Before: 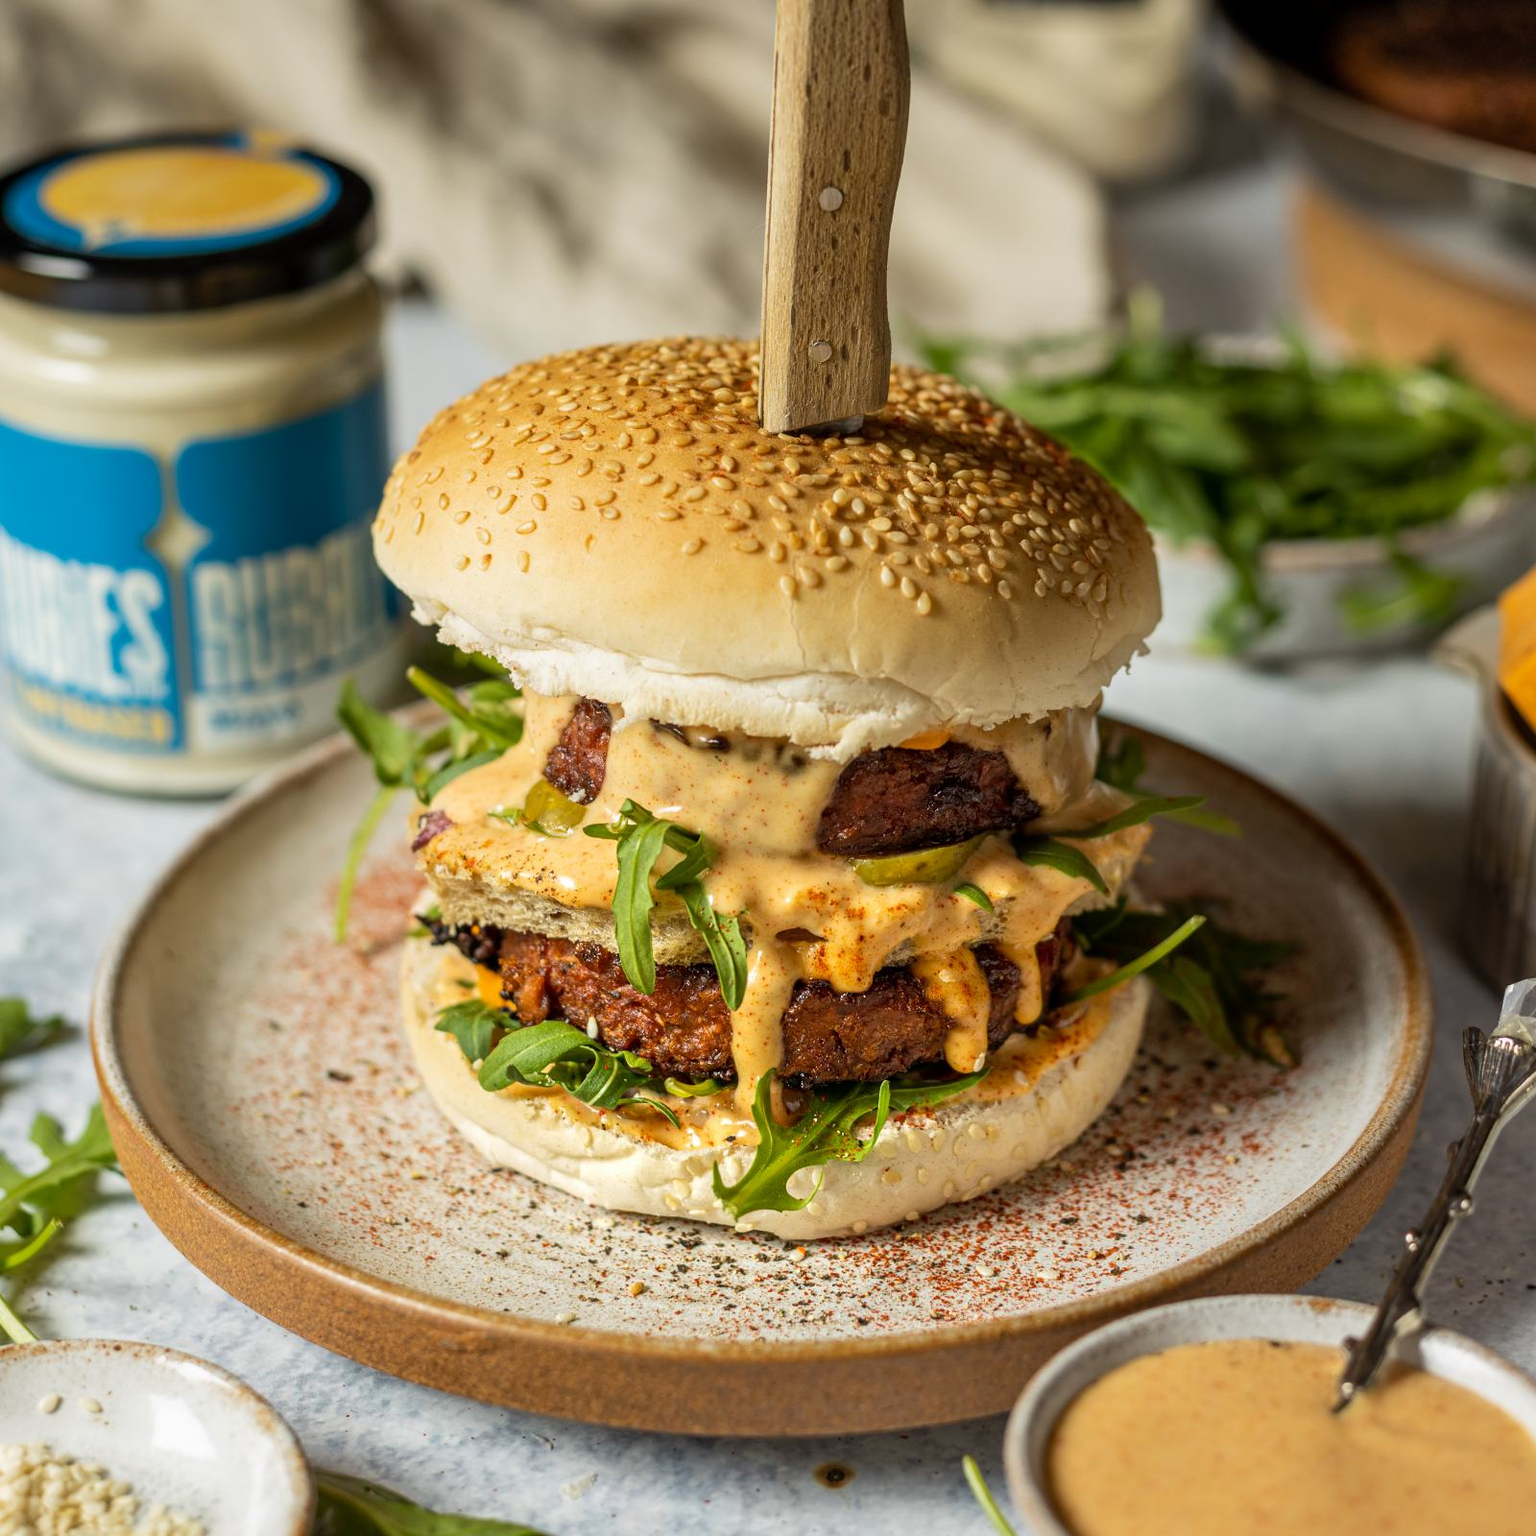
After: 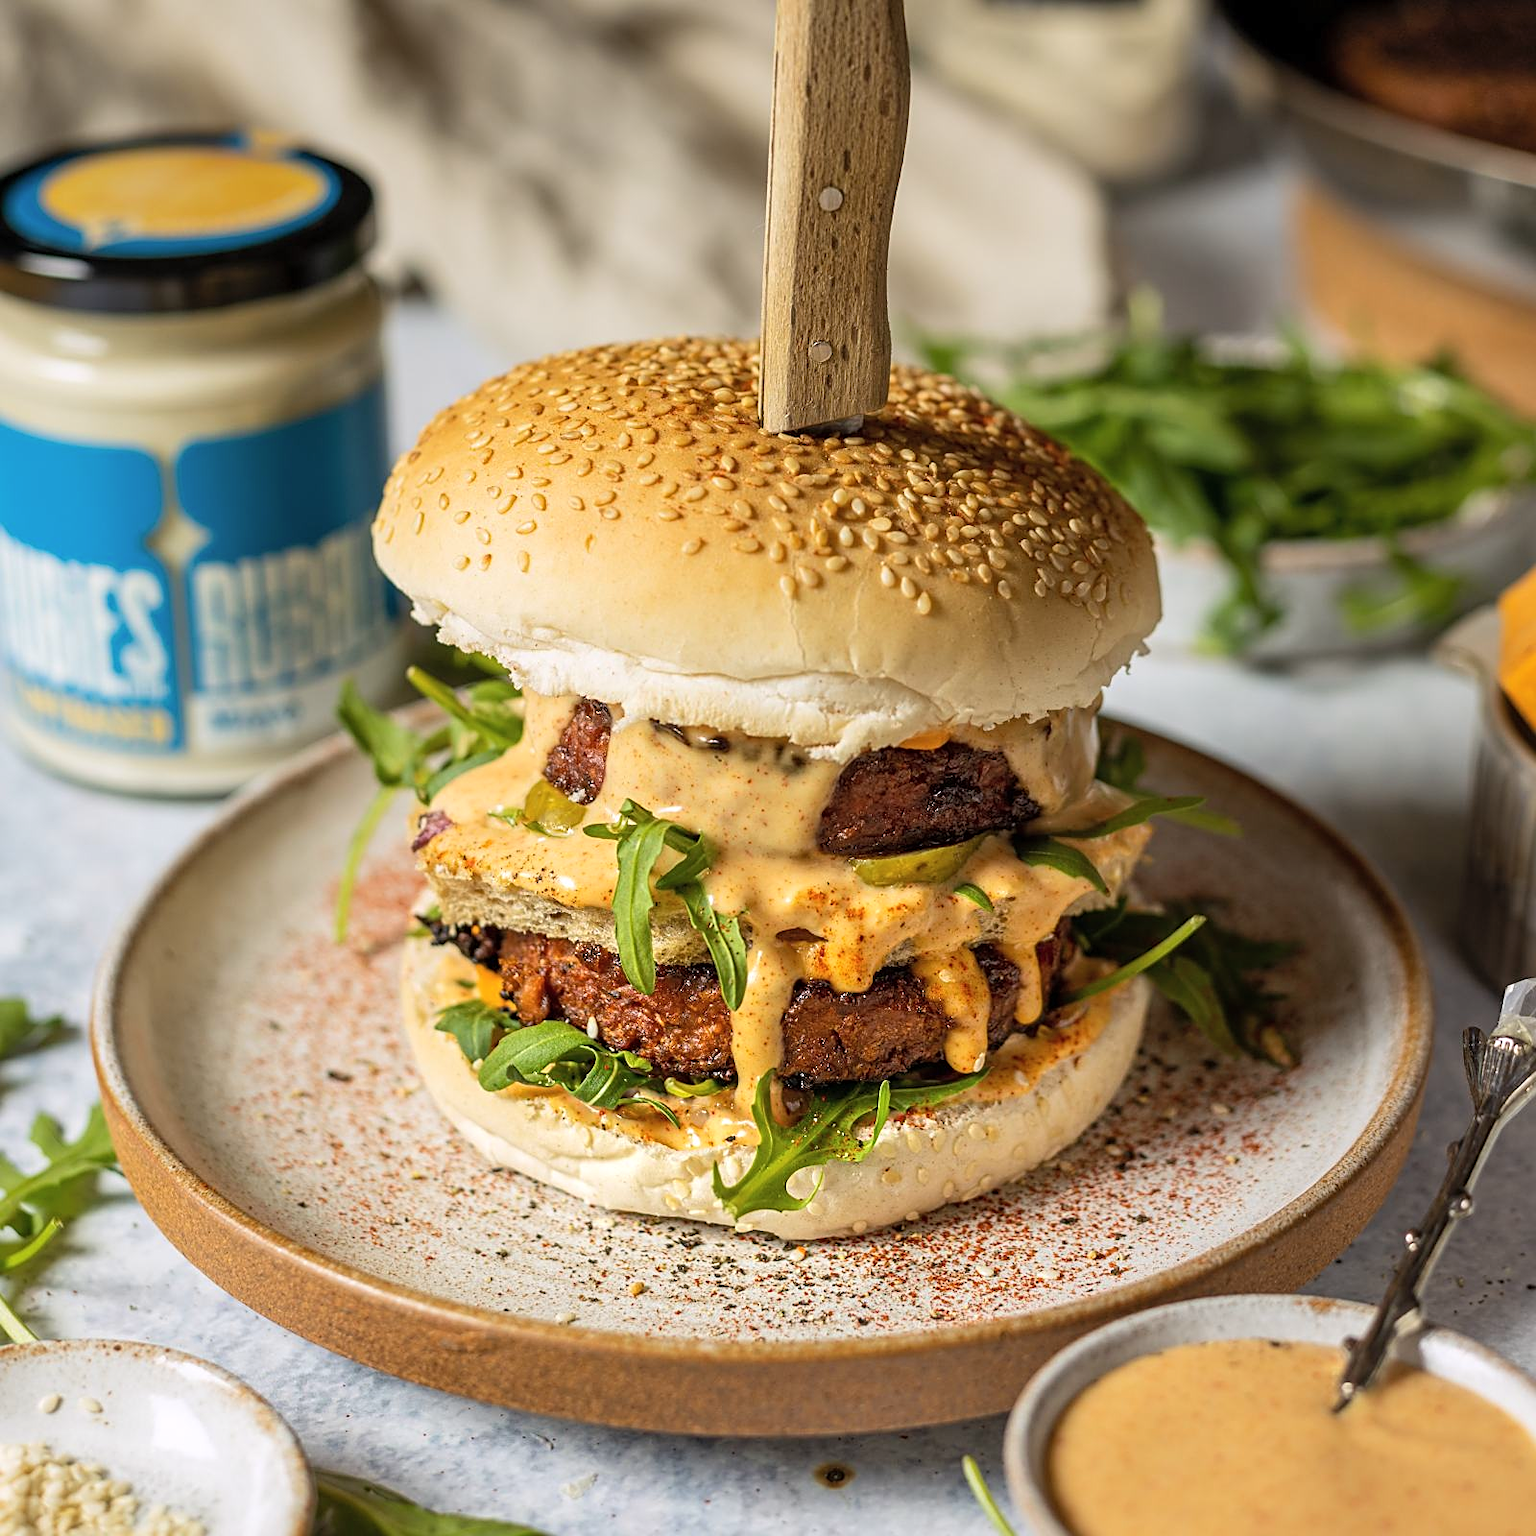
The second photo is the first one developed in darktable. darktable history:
sharpen: on, module defaults
white balance: red 1.009, blue 1.027
contrast brightness saturation: contrast 0.05, brightness 0.06, saturation 0.01
